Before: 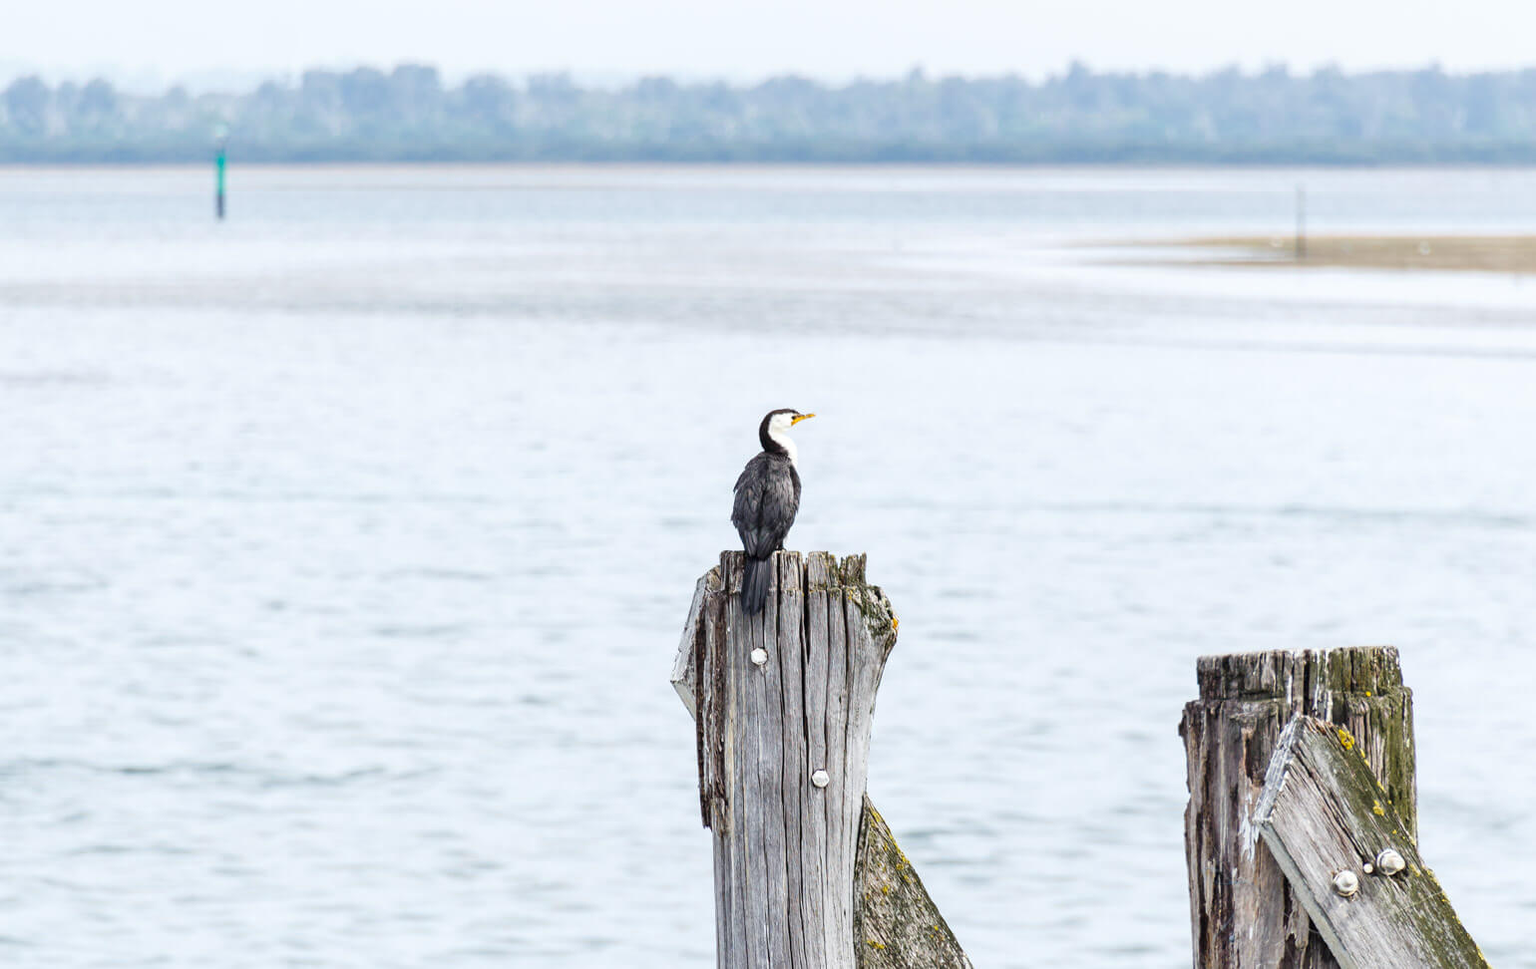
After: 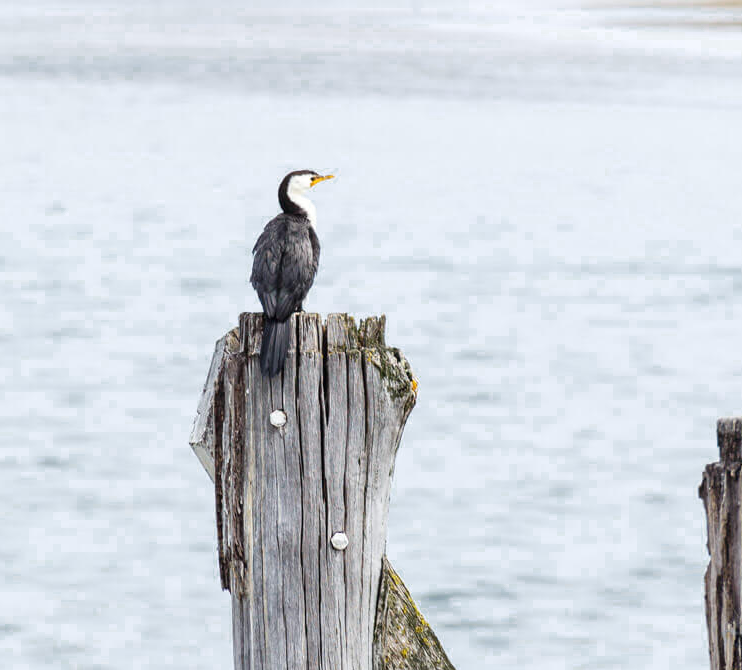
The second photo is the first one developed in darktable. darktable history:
crop: left 31.402%, top 24.697%, right 20.31%, bottom 6.307%
color zones: curves: ch0 [(0.25, 0.5) (0.636, 0.25) (0.75, 0.5)]
